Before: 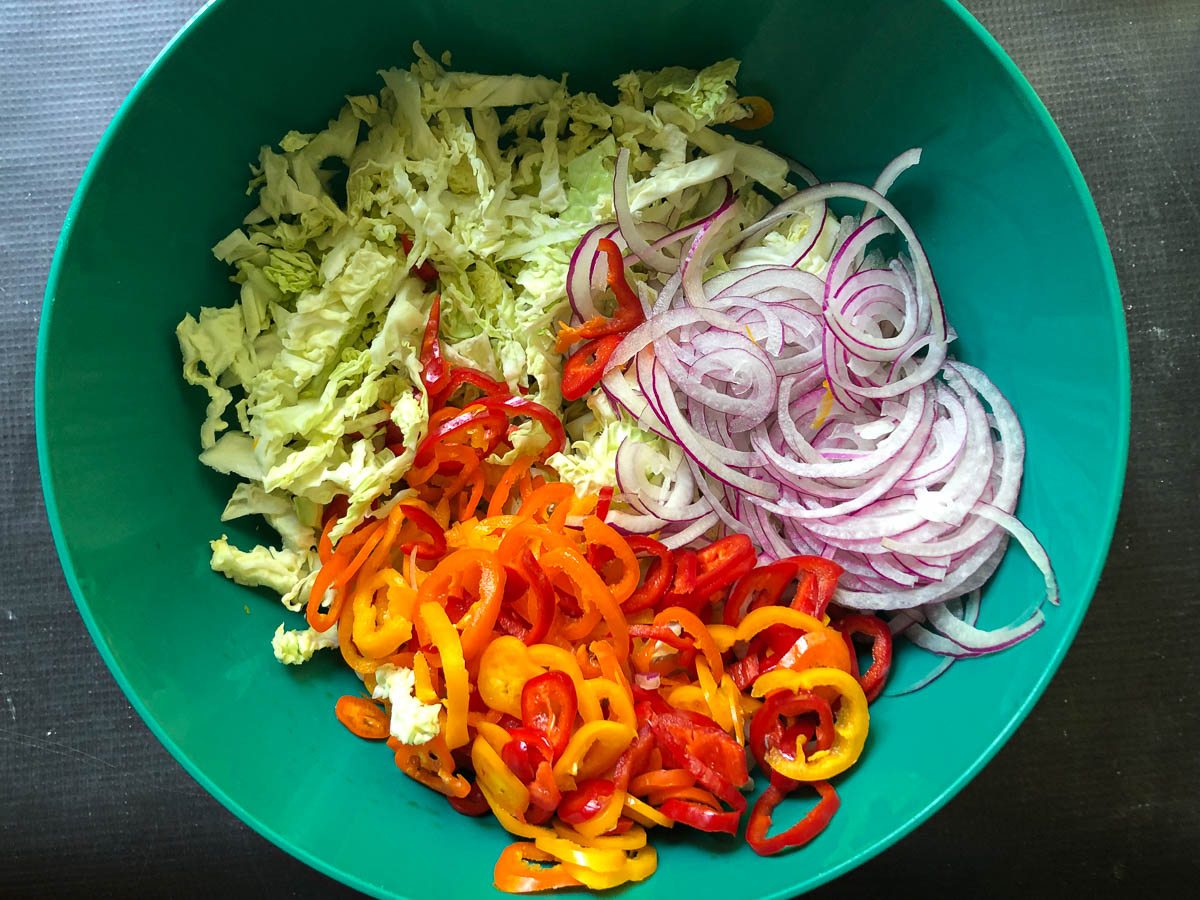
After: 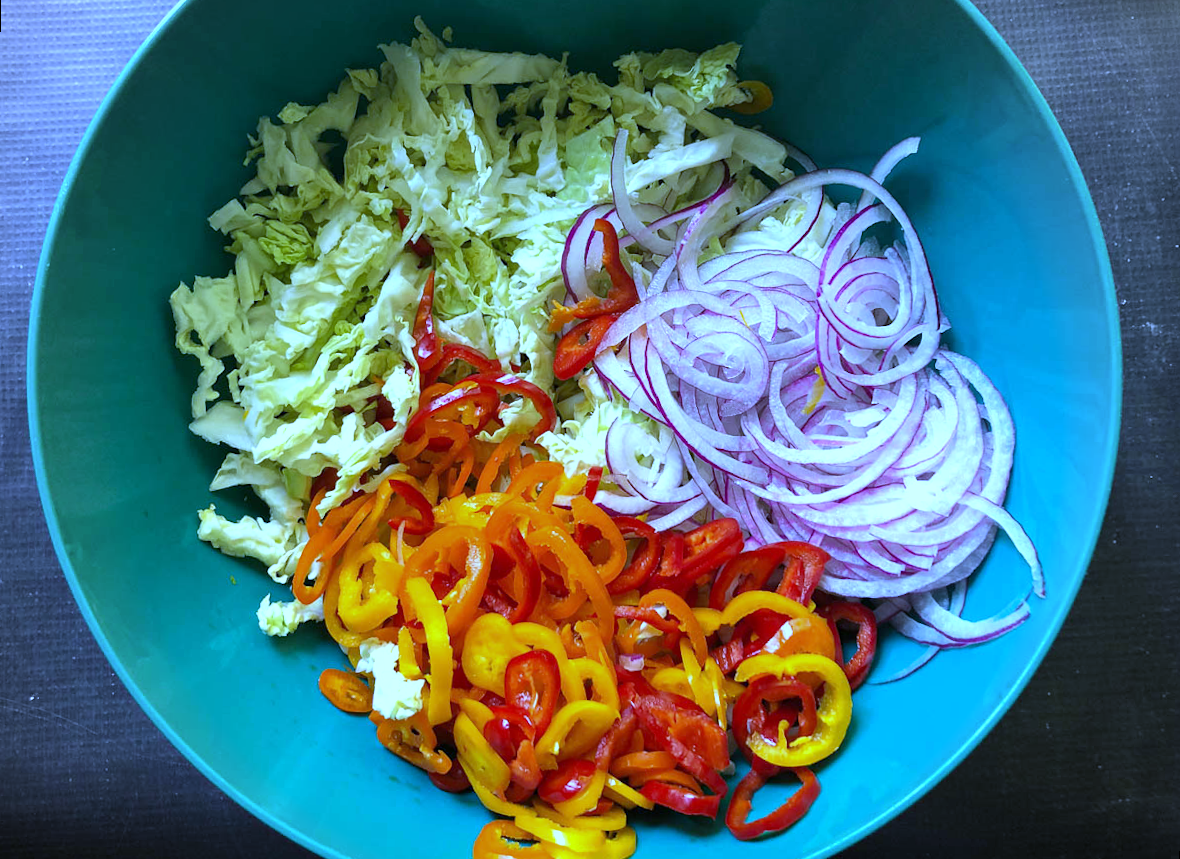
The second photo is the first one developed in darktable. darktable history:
exposure: exposure 0.207 EV, compensate highlight preservation false
white balance: red 0.766, blue 1.537
rotate and perspective: rotation 1.57°, crop left 0.018, crop right 0.982, crop top 0.039, crop bottom 0.961
vignetting: fall-off radius 81.94%
